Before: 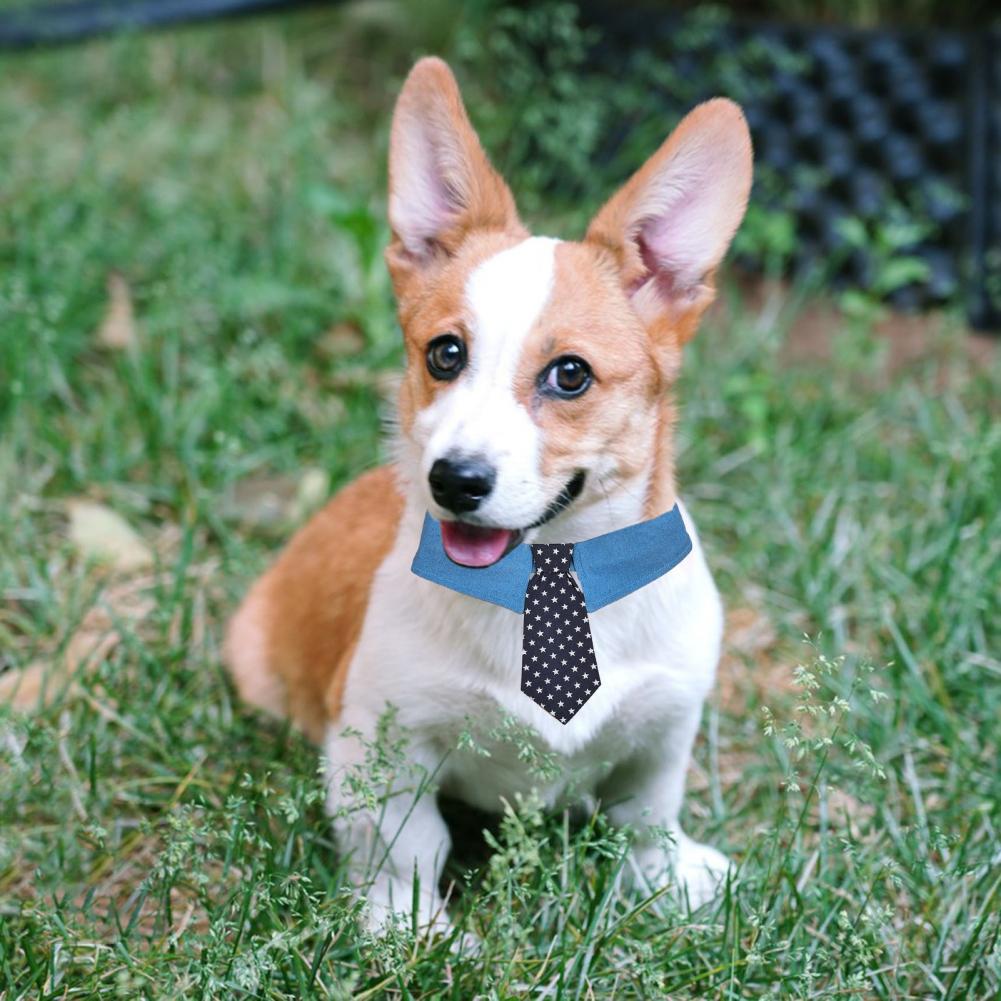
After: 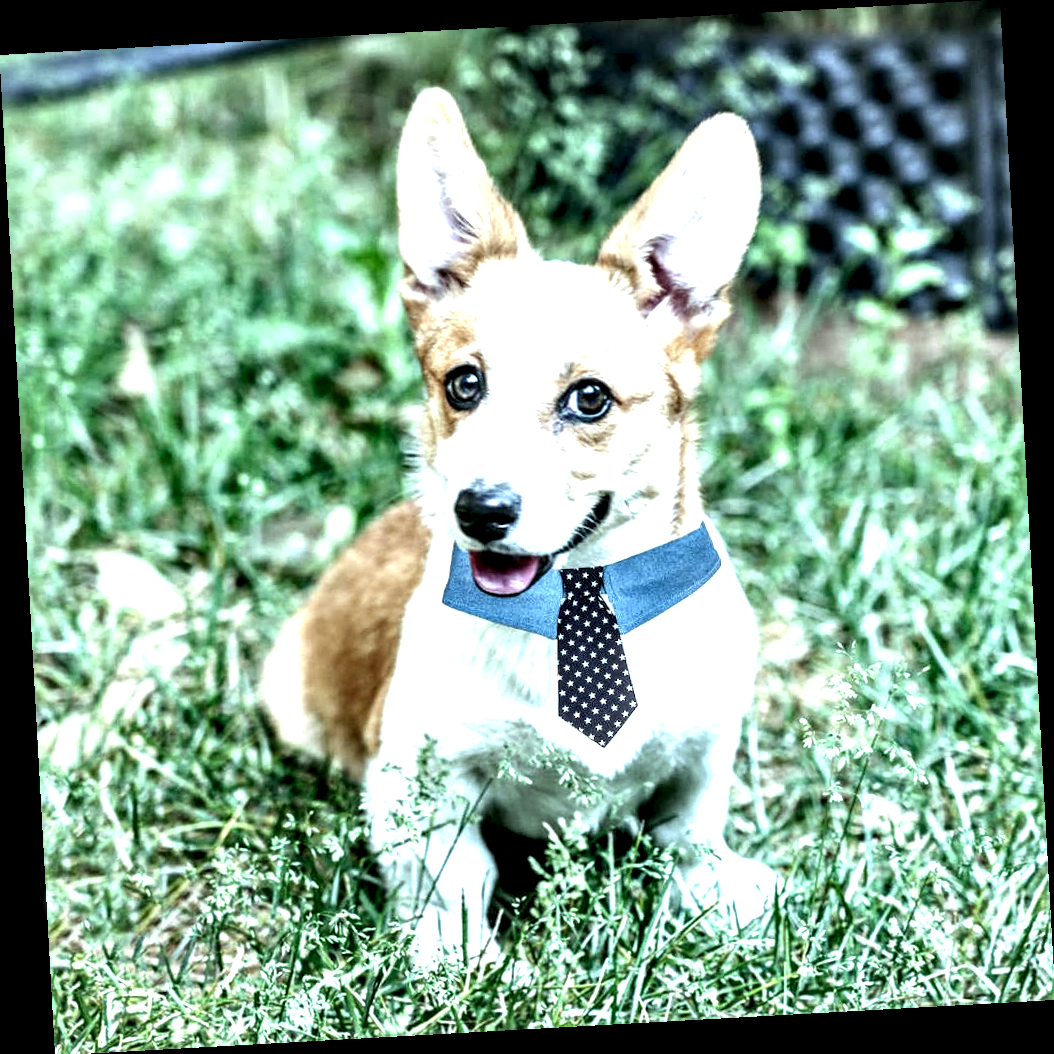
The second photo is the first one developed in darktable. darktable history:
tone equalizer: on, module defaults
color balance: mode lift, gamma, gain (sRGB), lift [0.997, 0.979, 1.021, 1.011], gamma [1, 1.084, 0.916, 0.998], gain [1, 0.87, 1.13, 1.101], contrast 4.55%, contrast fulcrum 38.24%, output saturation 104.09%
rotate and perspective: rotation -3.18°, automatic cropping off
local contrast: highlights 115%, shadows 42%, detail 293%
